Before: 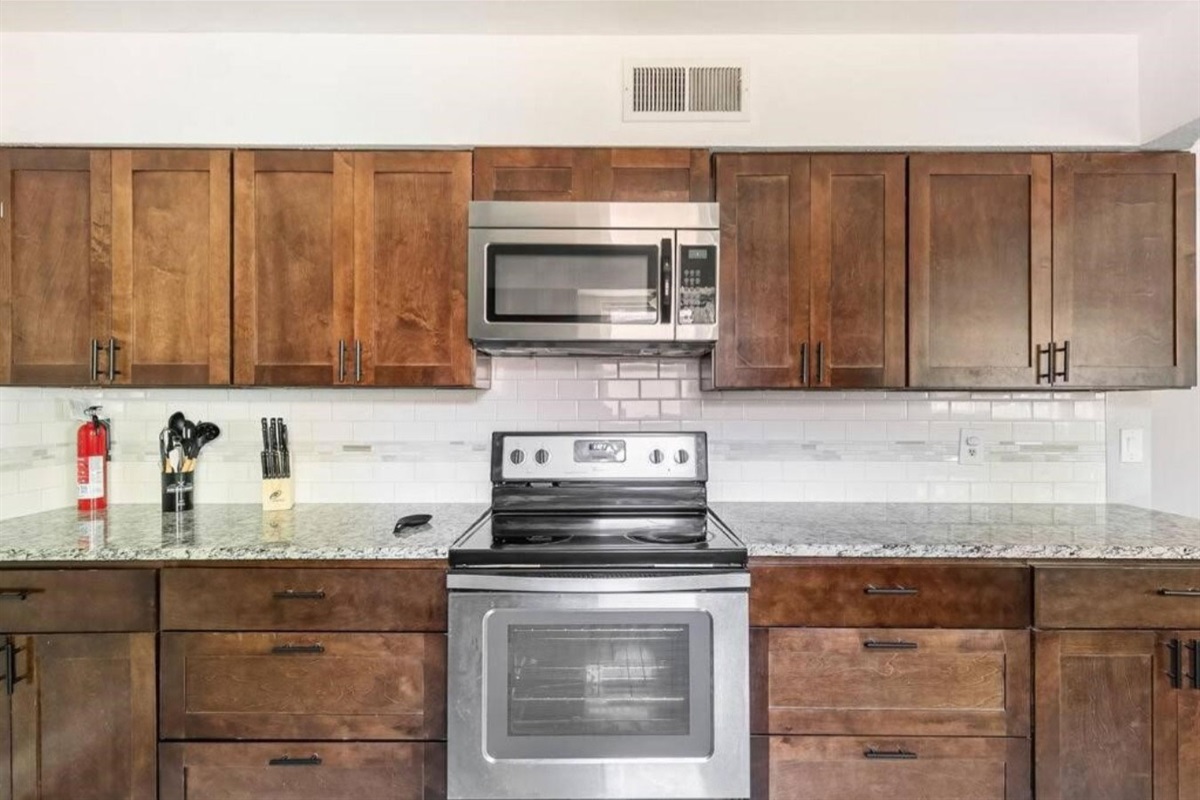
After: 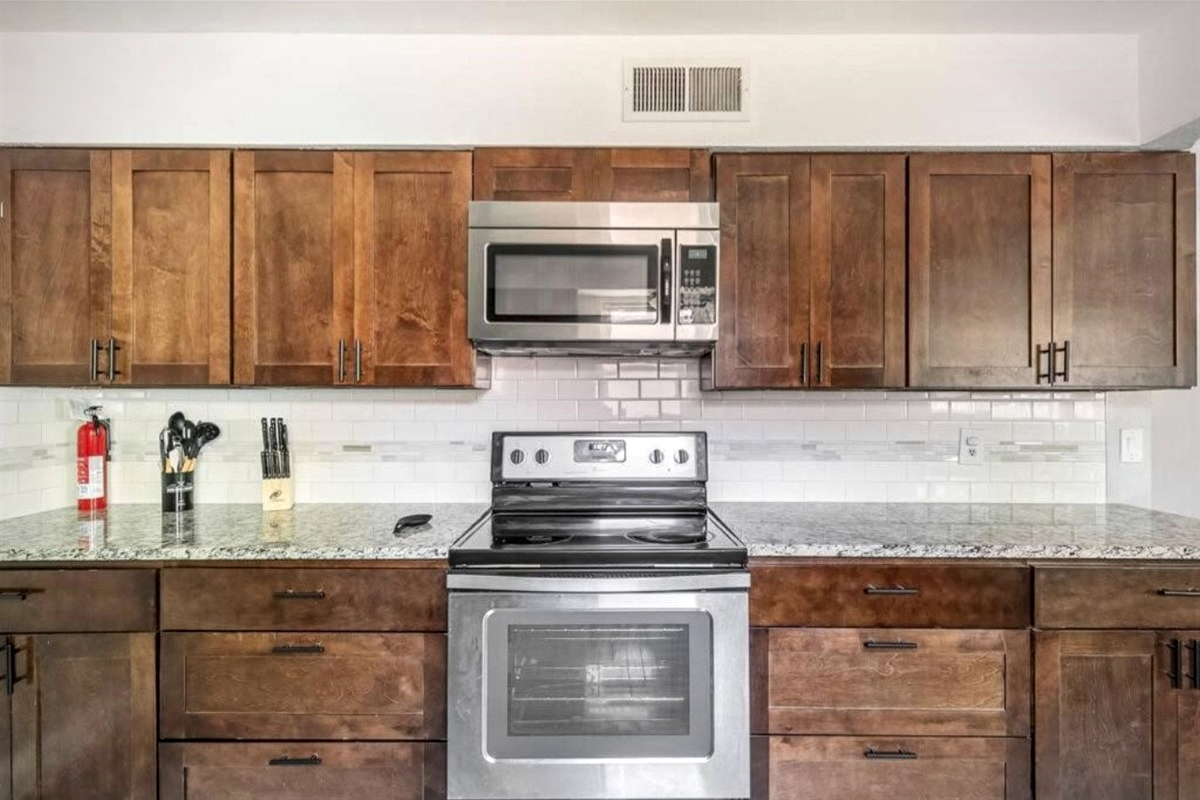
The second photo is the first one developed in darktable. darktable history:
local contrast: on, module defaults
vignetting: fall-off start 89.5%, fall-off radius 43.61%, brightness -0.41, saturation -0.294, width/height ratio 1.159
